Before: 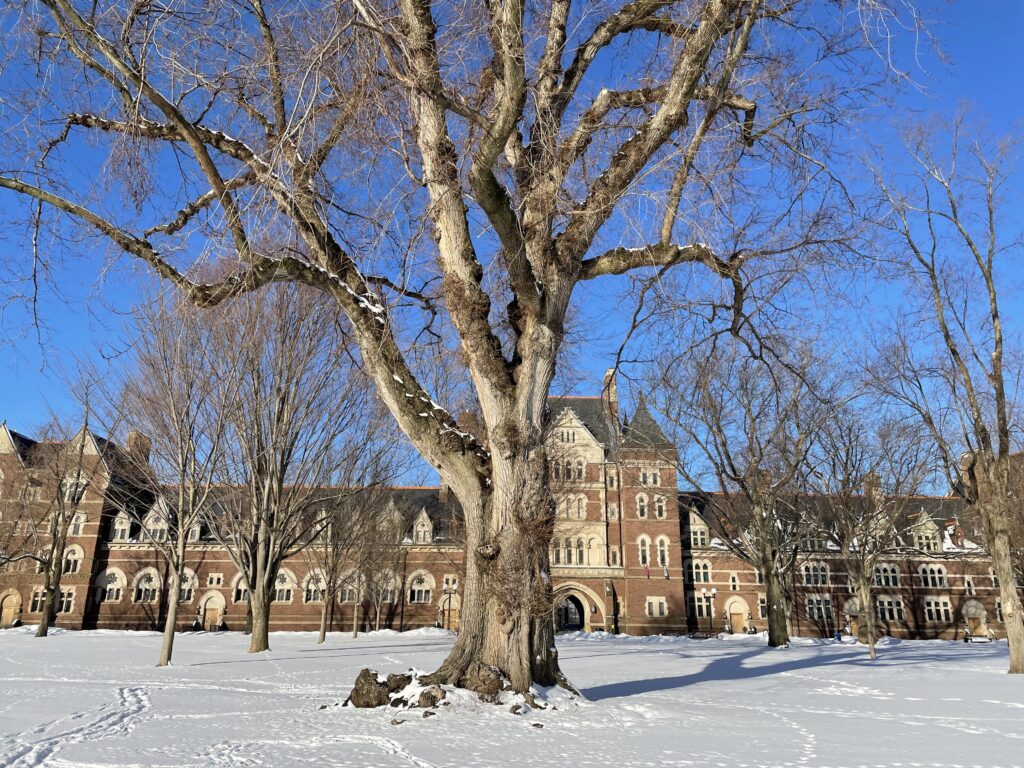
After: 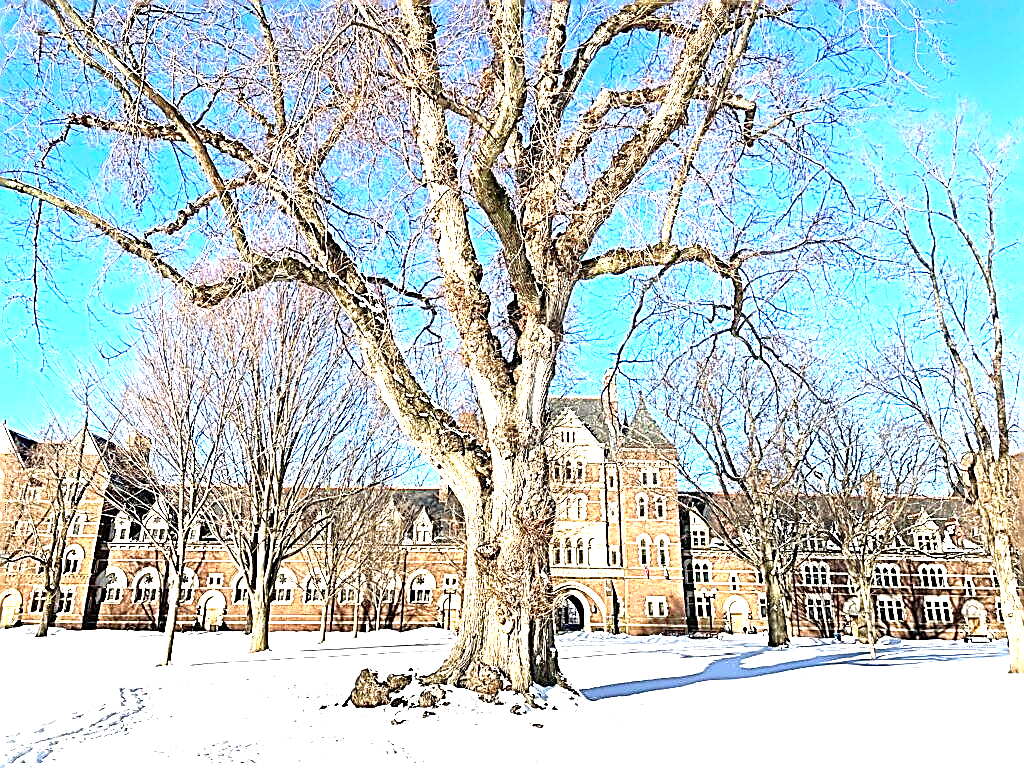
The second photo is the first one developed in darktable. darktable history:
sharpen: amount 1.984
exposure: exposure 2.047 EV, compensate highlight preservation false
